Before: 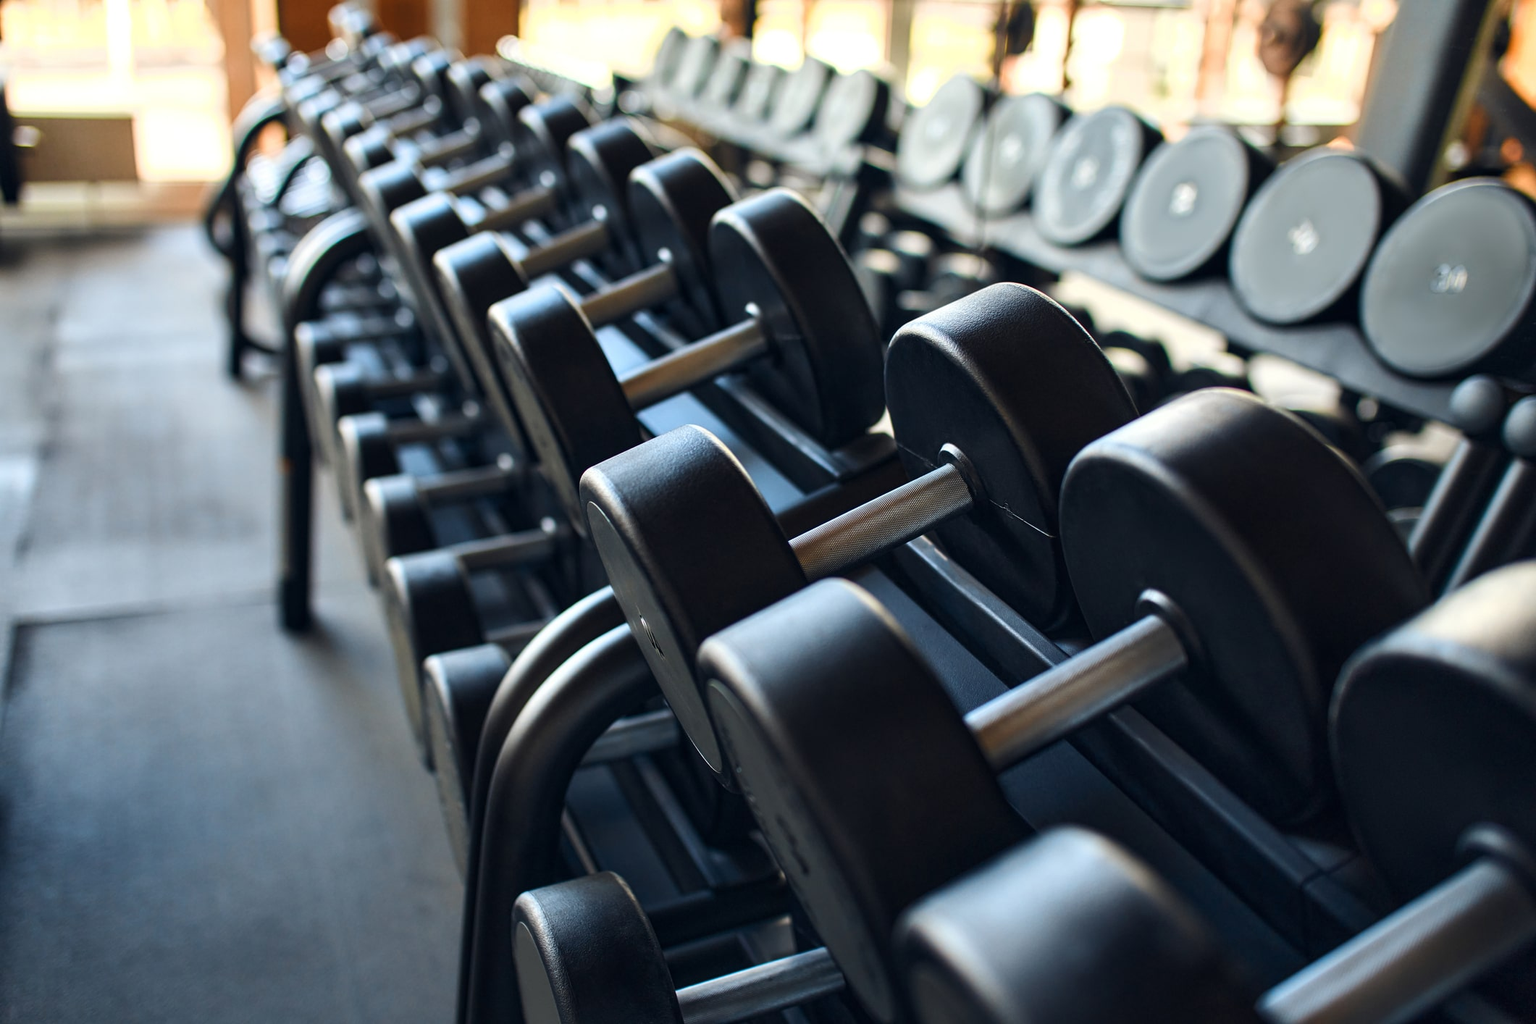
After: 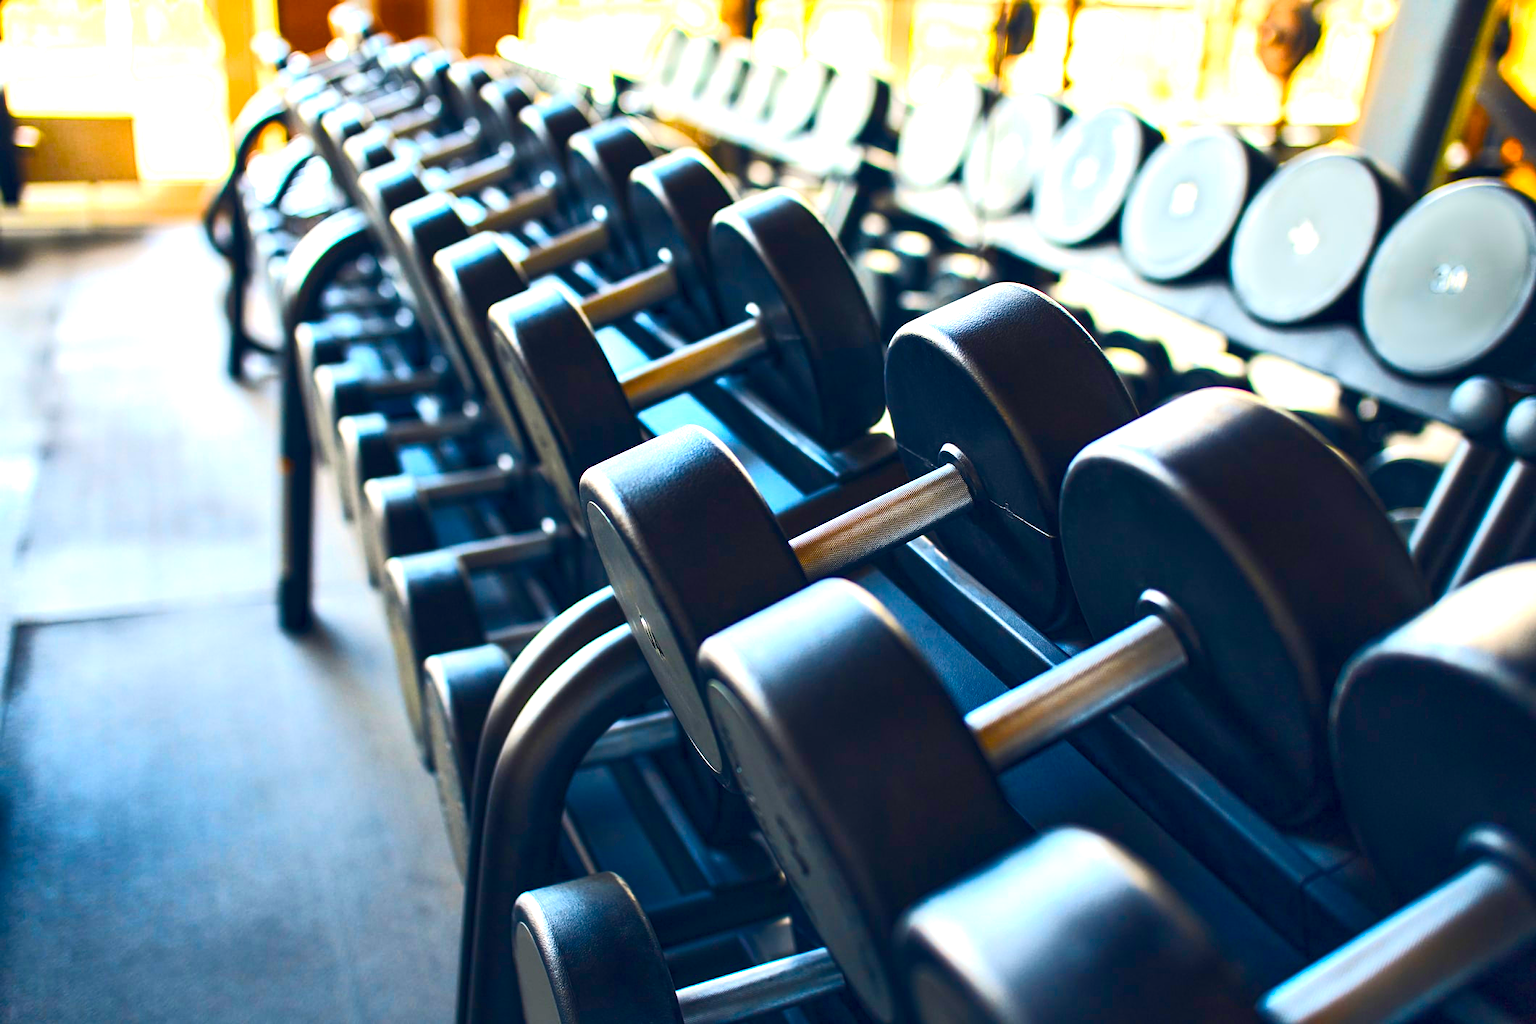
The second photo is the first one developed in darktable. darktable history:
color balance rgb: highlights gain › luminance 7.247%, highlights gain › chroma 0.933%, highlights gain › hue 47.27°, linear chroma grading › global chroma 14.647%, perceptual saturation grading › global saturation 36.676%, perceptual saturation grading › shadows 36.223%, perceptual brilliance grading › global brilliance 30.59%, perceptual brilliance grading › highlights 11.961%, perceptual brilliance grading › mid-tones 23.24%, contrast -20.14%
tone curve: curves: ch0 [(0.016, 0.011) (0.204, 0.146) (0.515, 0.476) (0.78, 0.795) (1, 0.981)], color space Lab, independent channels, preserve colors none
